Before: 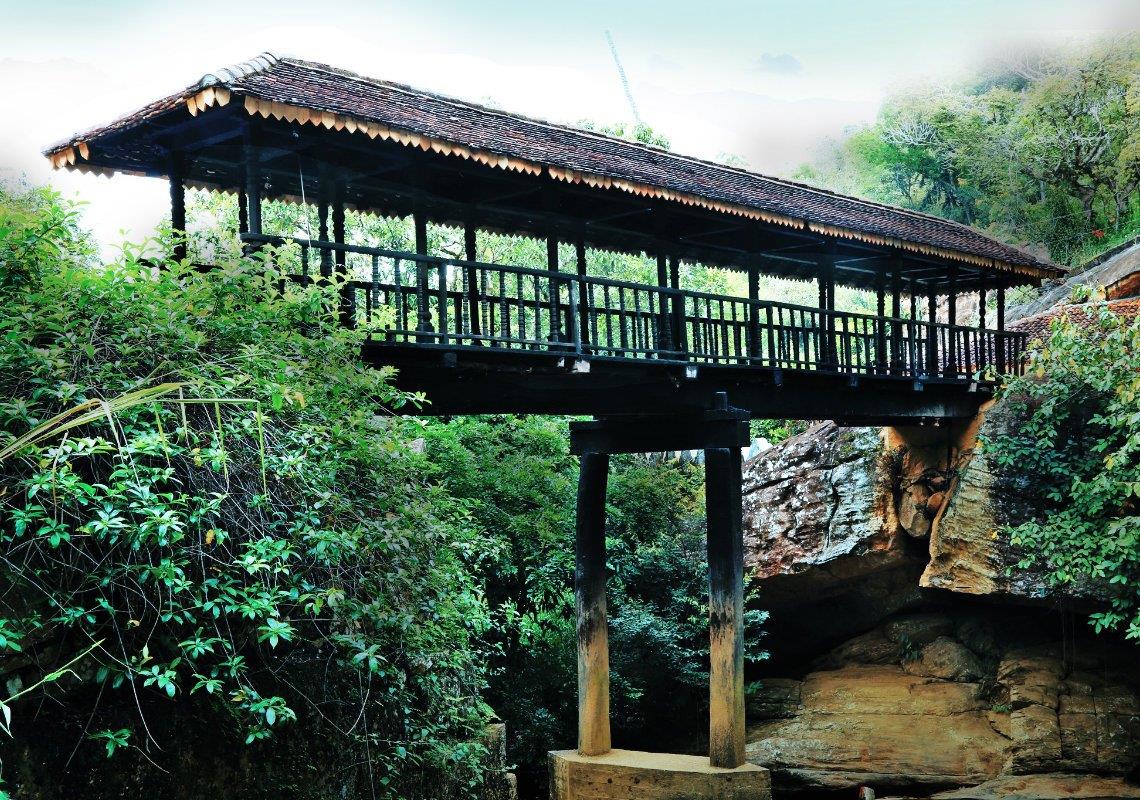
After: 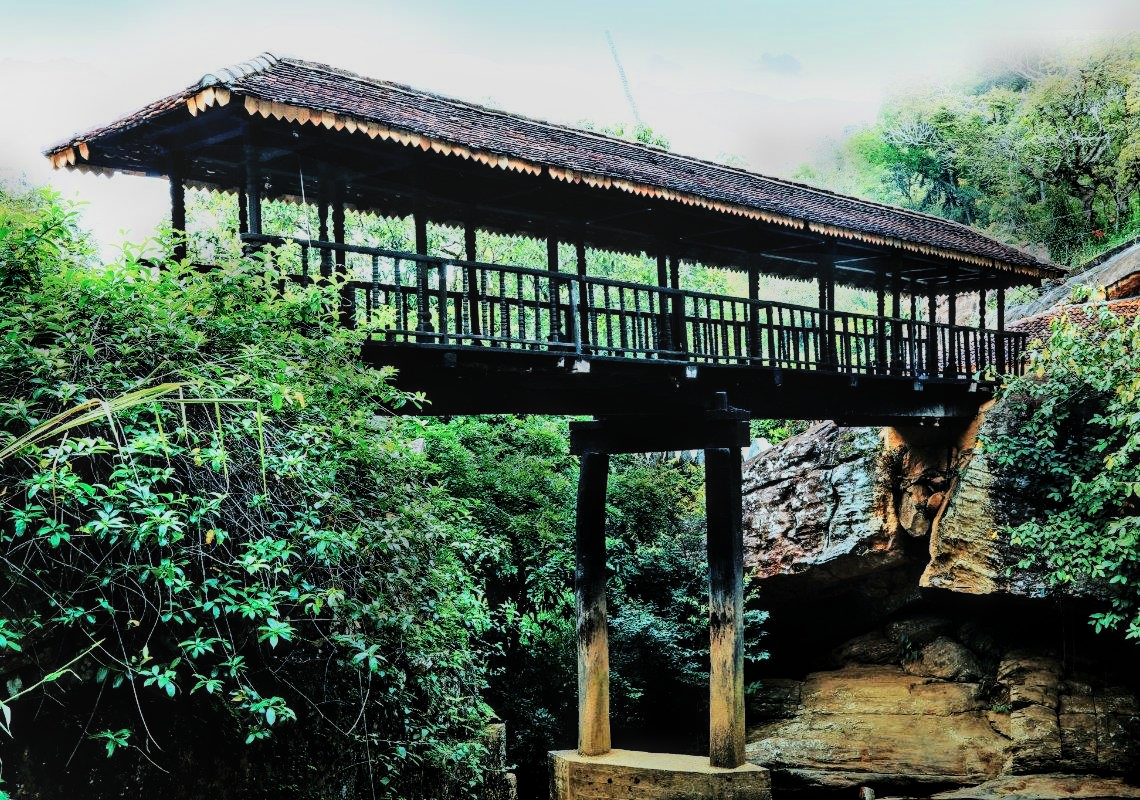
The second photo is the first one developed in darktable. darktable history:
local contrast: on, module defaults
tone curve: curves: ch0 [(0, 0) (0.049, 0.01) (0.154, 0.081) (0.491, 0.56) (0.739, 0.794) (0.992, 0.937)]; ch1 [(0, 0) (0.172, 0.123) (0.317, 0.272) (0.401, 0.422) (0.499, 0.497) (0.531, 0.54) (0.615, 0.603) (0.741, 0.783) (1, 1)]; ch2 [(0, 0) (0.411, 0.424) (0.462, 0.483) (0.544, 0.56) (0.686, 0.638) (1, 1)]
